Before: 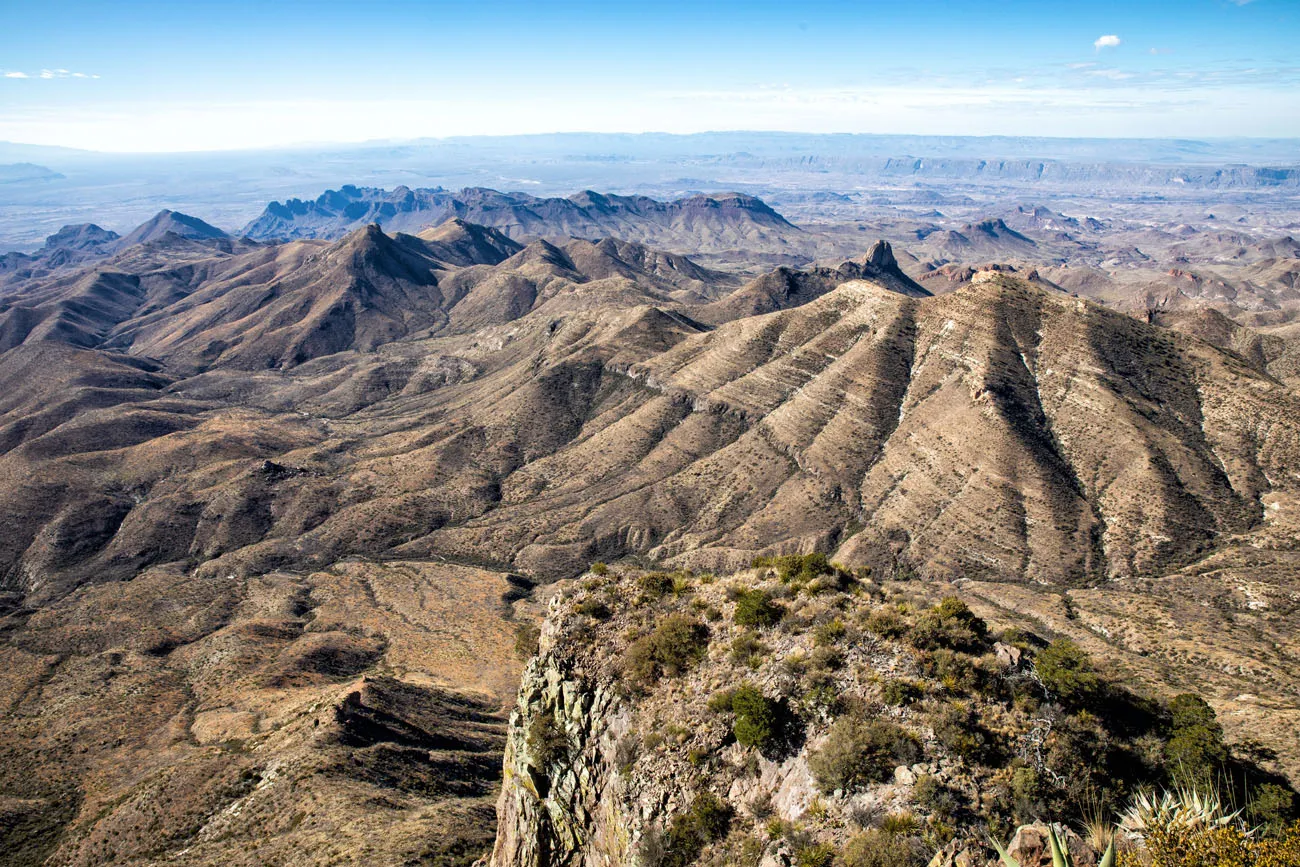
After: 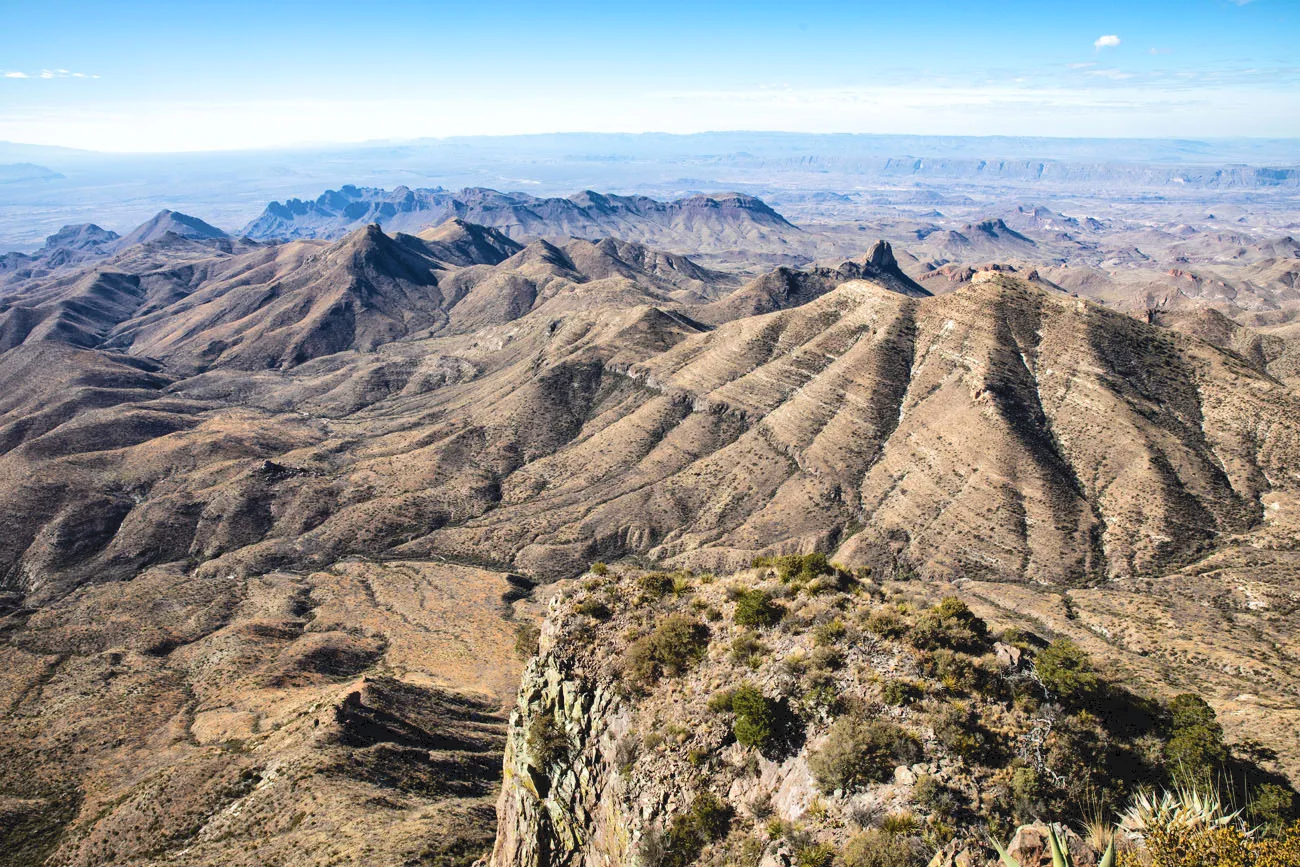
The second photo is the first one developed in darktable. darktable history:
tone curve: curves: ch0 [(0, 0) (0.003, 0.068) (0.011, 0.079) (0.025, 0.092) (0.044, 0.107) (0.069, 0.121) (0.1, 0.134) (0.136, 0.16) (0.177, 0.198) (0.224, 0.242) (0.277, 0.312) (0.335, 0.384) (0.399, 0.461) (0.468, 0.539) (0.543, 0.622) (0.623, 0.691) (0.709, 0.763) (0.801, 0.833) (0.898, 0.909) (1, 1)], color space Lab, independent channels
